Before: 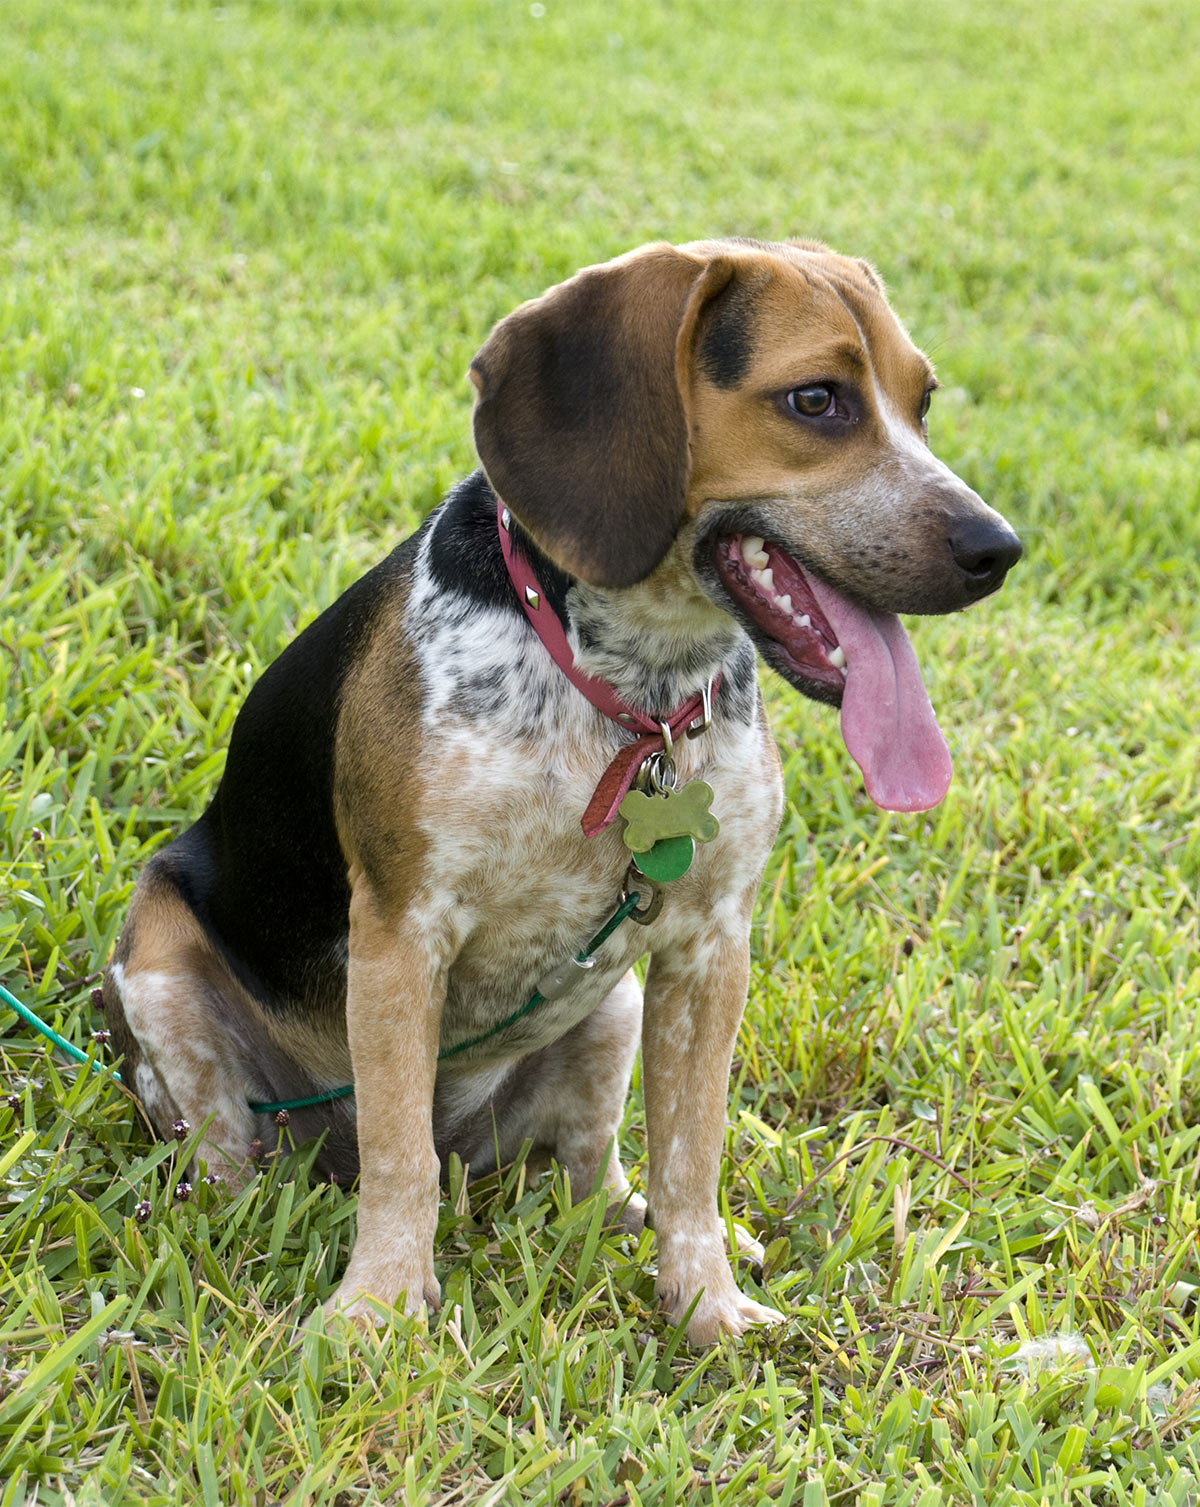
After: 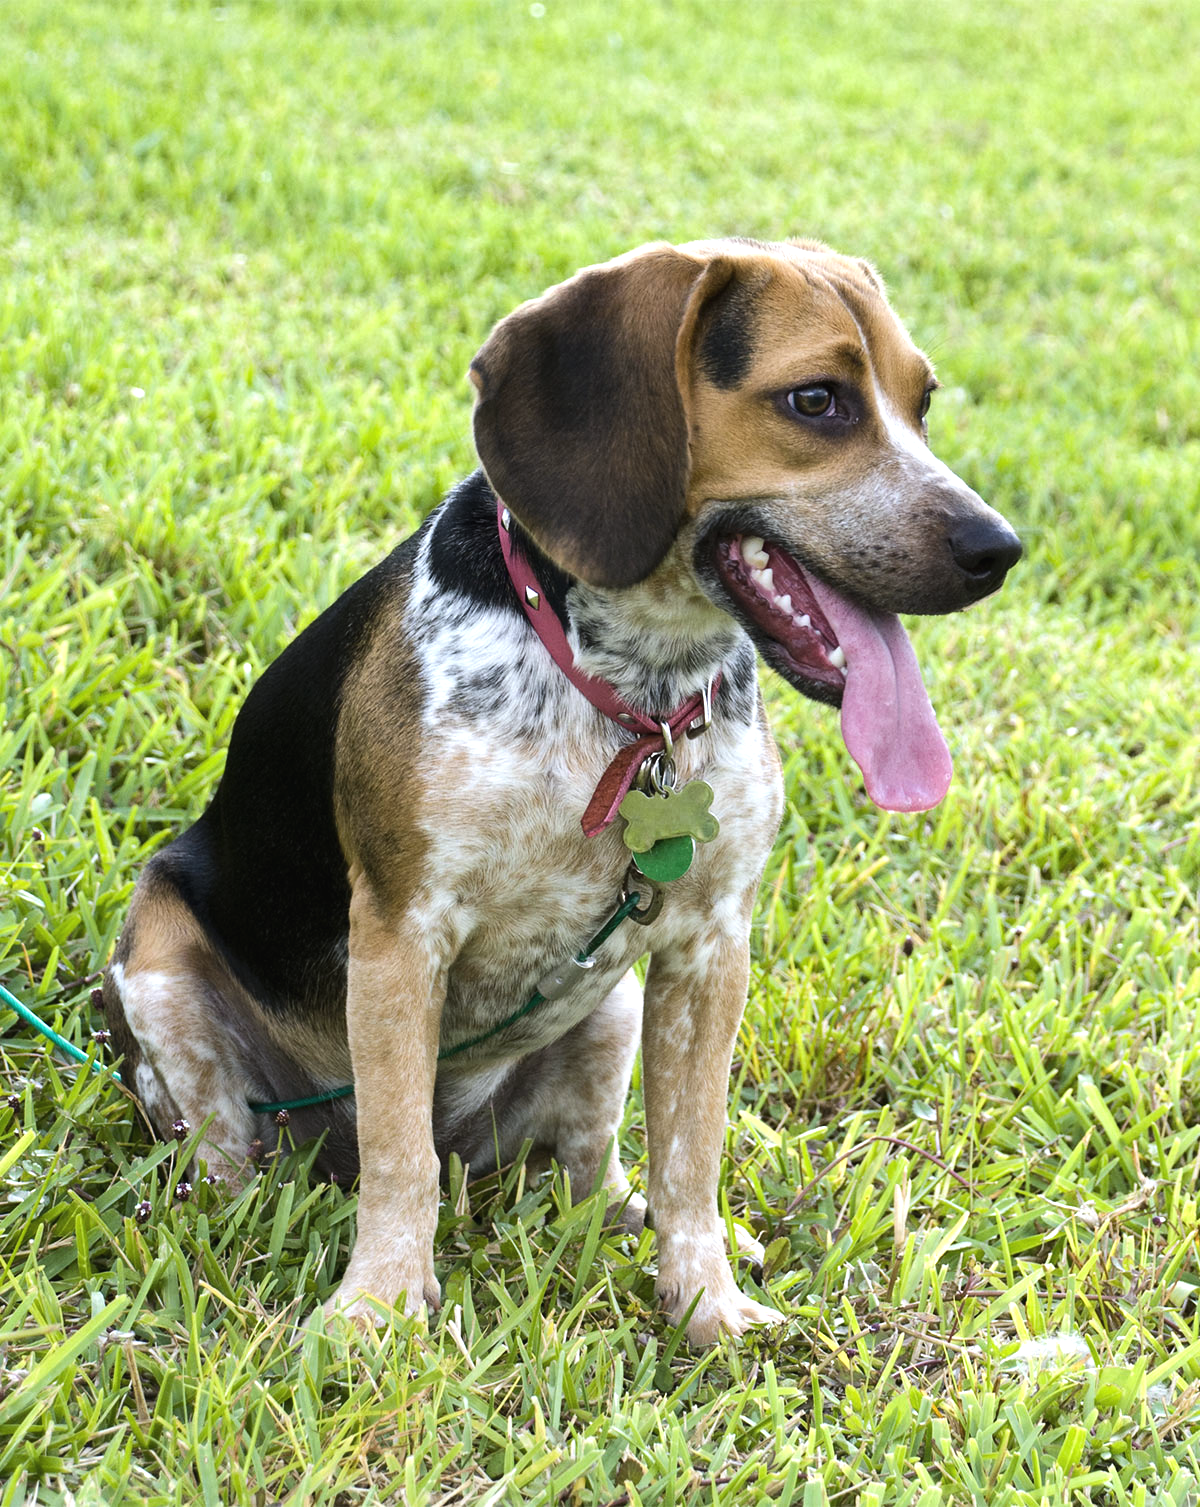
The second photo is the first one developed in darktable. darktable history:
white balance: red 0.974, blue 1.044
exposure: black level correction -0.003, exposure 0.04 EV, compensate highlight preservation false
tone equalizer: -8 EV -0.417 EV, -7 EV -0.389 EV, -6 EV -0.333 EV, -5 EV -0.222 EV, -3 EV 0.222 EV, -2 EV 0.333 EV, -1 EV 0.389 EV, +0 EV 0.417 EV, edges refinement/feathering 500, mask exposure compensation -1.57 EV, preserve details no
